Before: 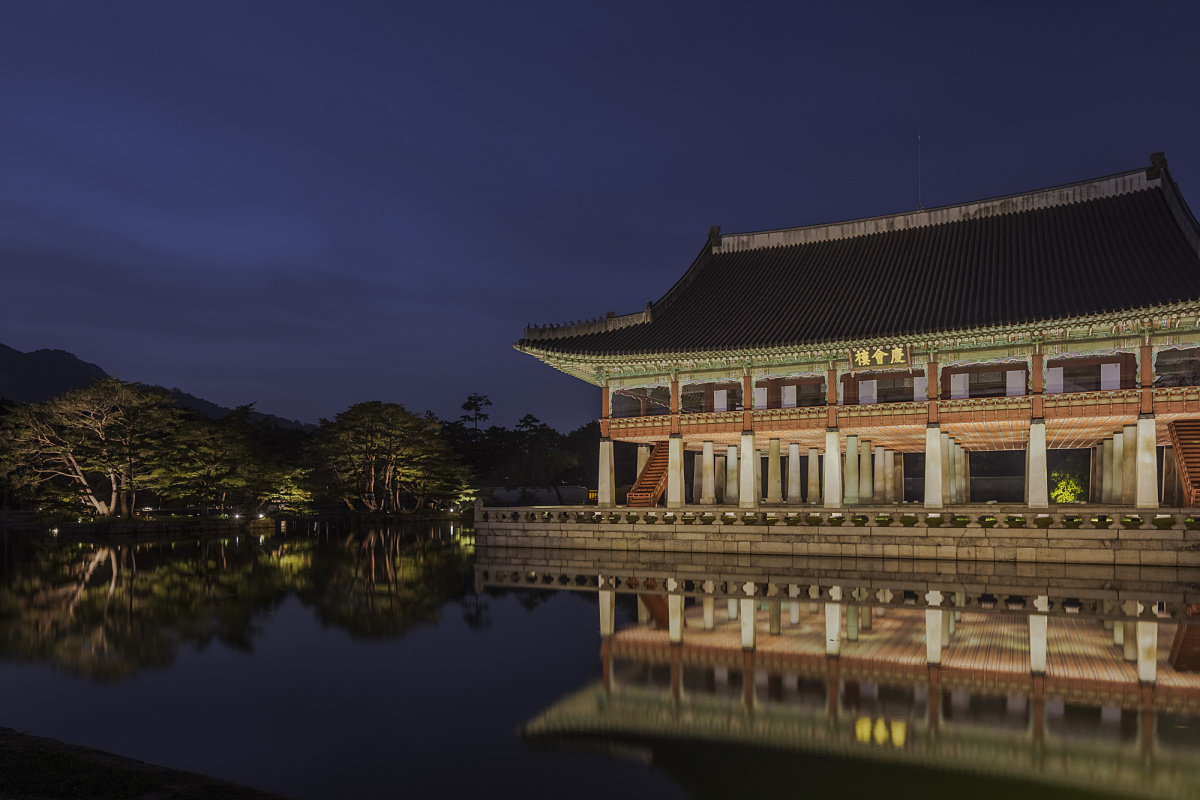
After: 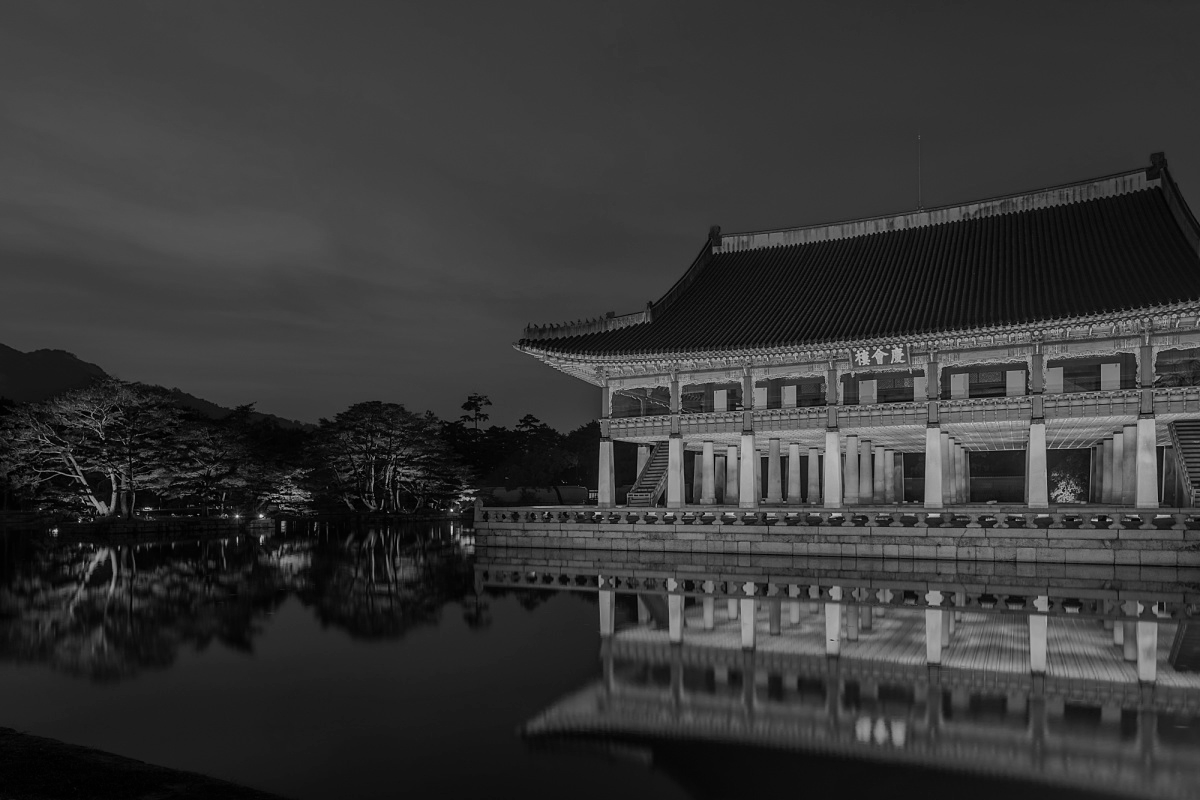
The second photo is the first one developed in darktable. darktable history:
shadows and highlights: shadows 25, white point adjustment -3, highlights -30
color calibration: output gray [0.22, 0.42, 0.37, 0], gray › normalize channels true, illuminant same as pipeline (D50), adaptation XYZ, x 0.346, y 0.359, gamut compression 0
